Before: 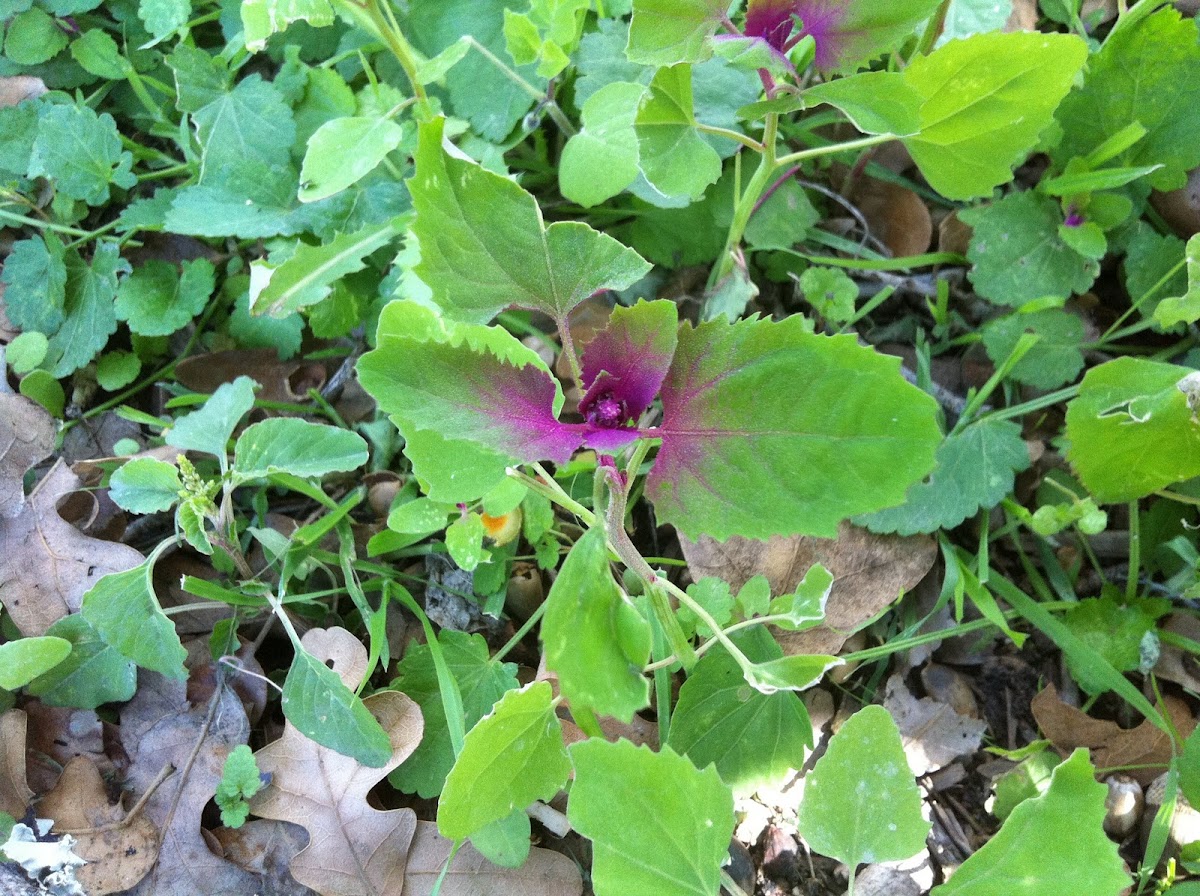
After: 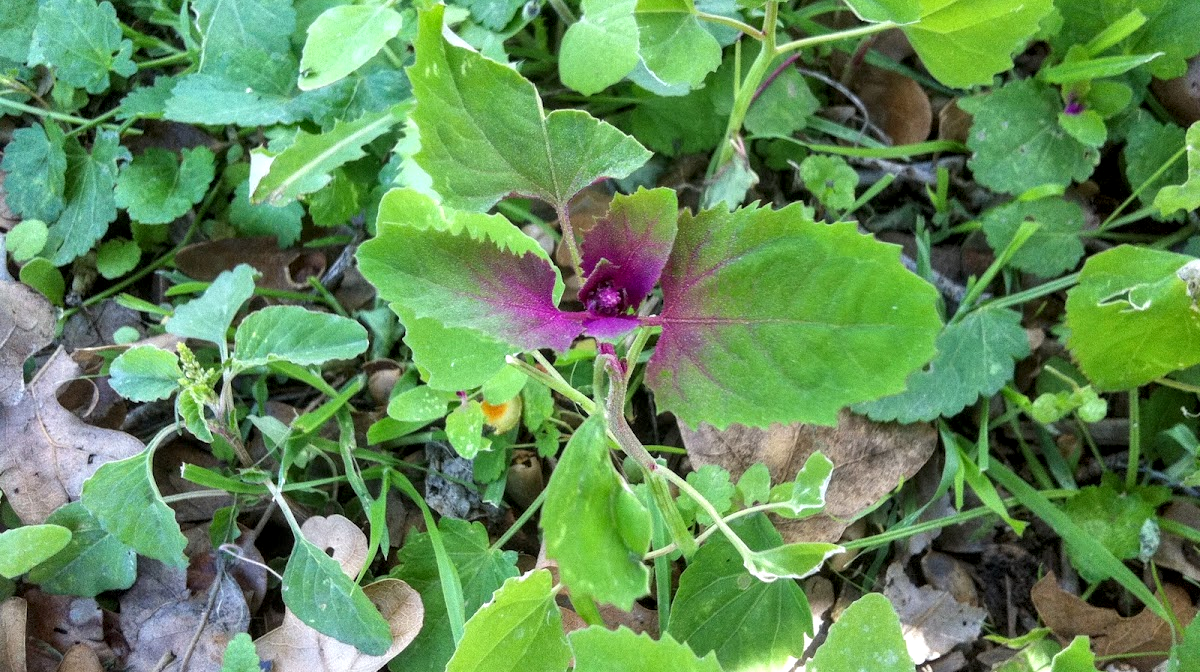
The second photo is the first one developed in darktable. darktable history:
white balance: emerald 1
crop and rotate: top 12.5%, bottom 12.5%
local contrast: on, module defaults
contrast equalizer: octaves 7, y [[0.6 ×6], [0.55 ×6], [0 ×6], [0 ×6], [0 ×6]], mix 0.15
